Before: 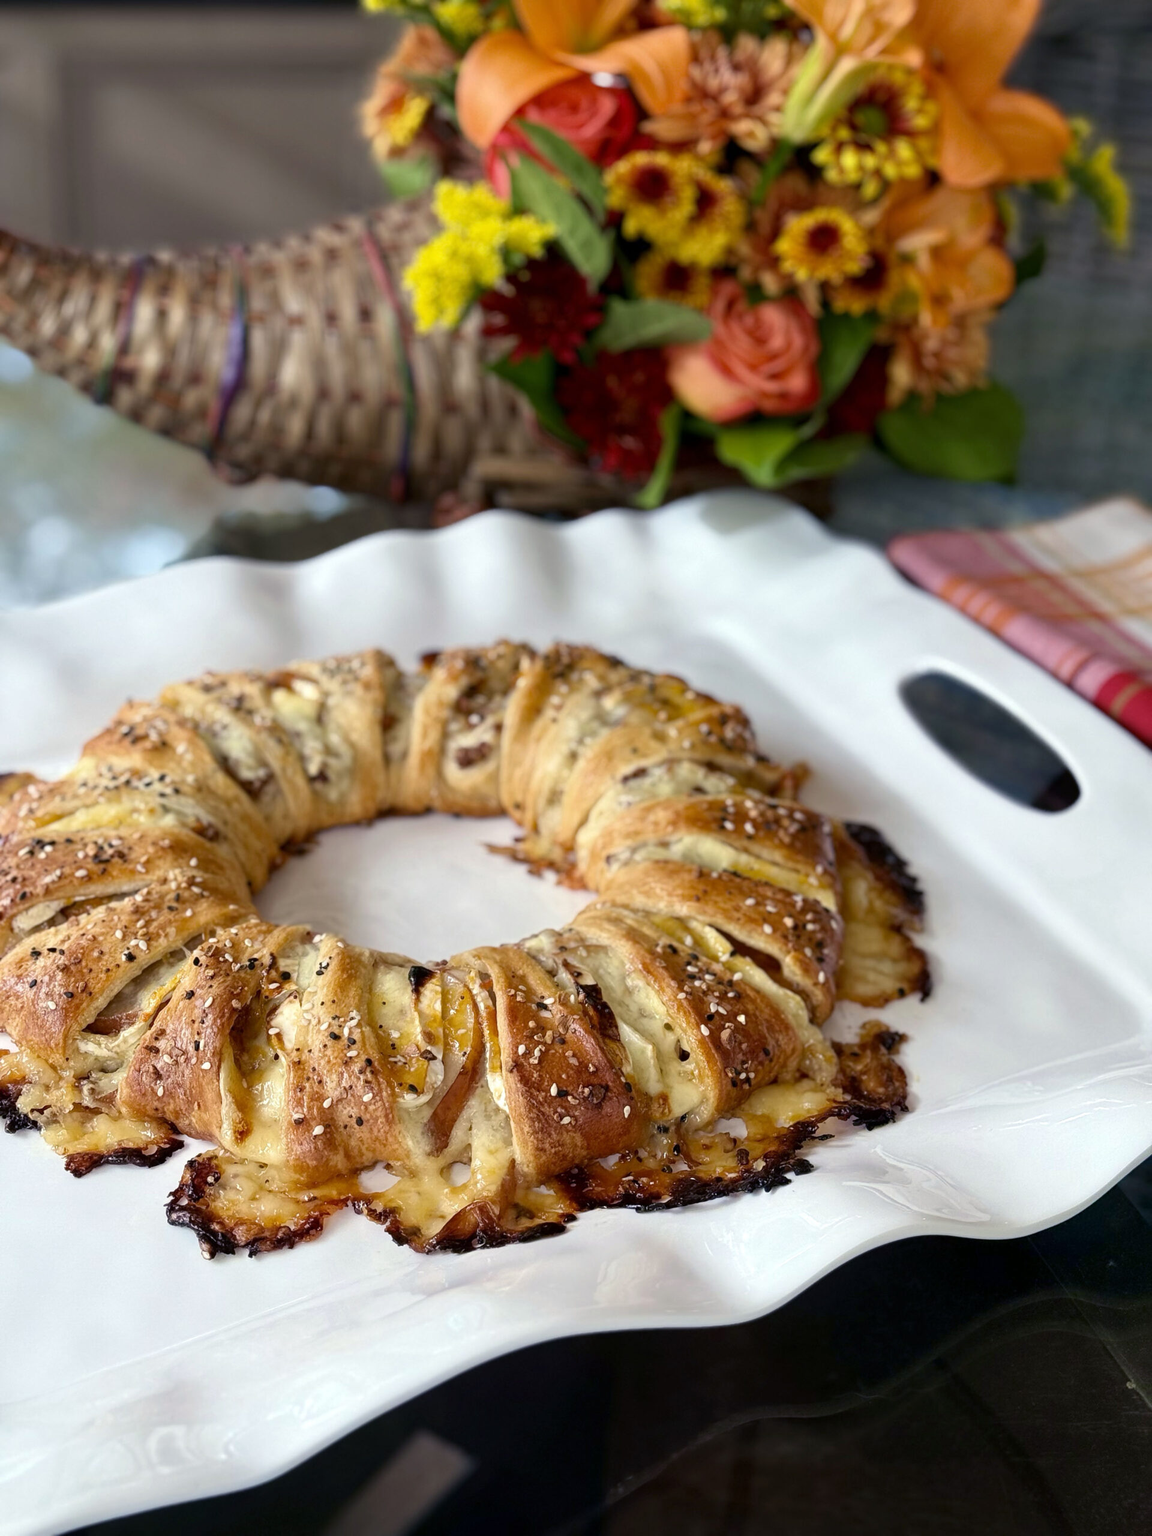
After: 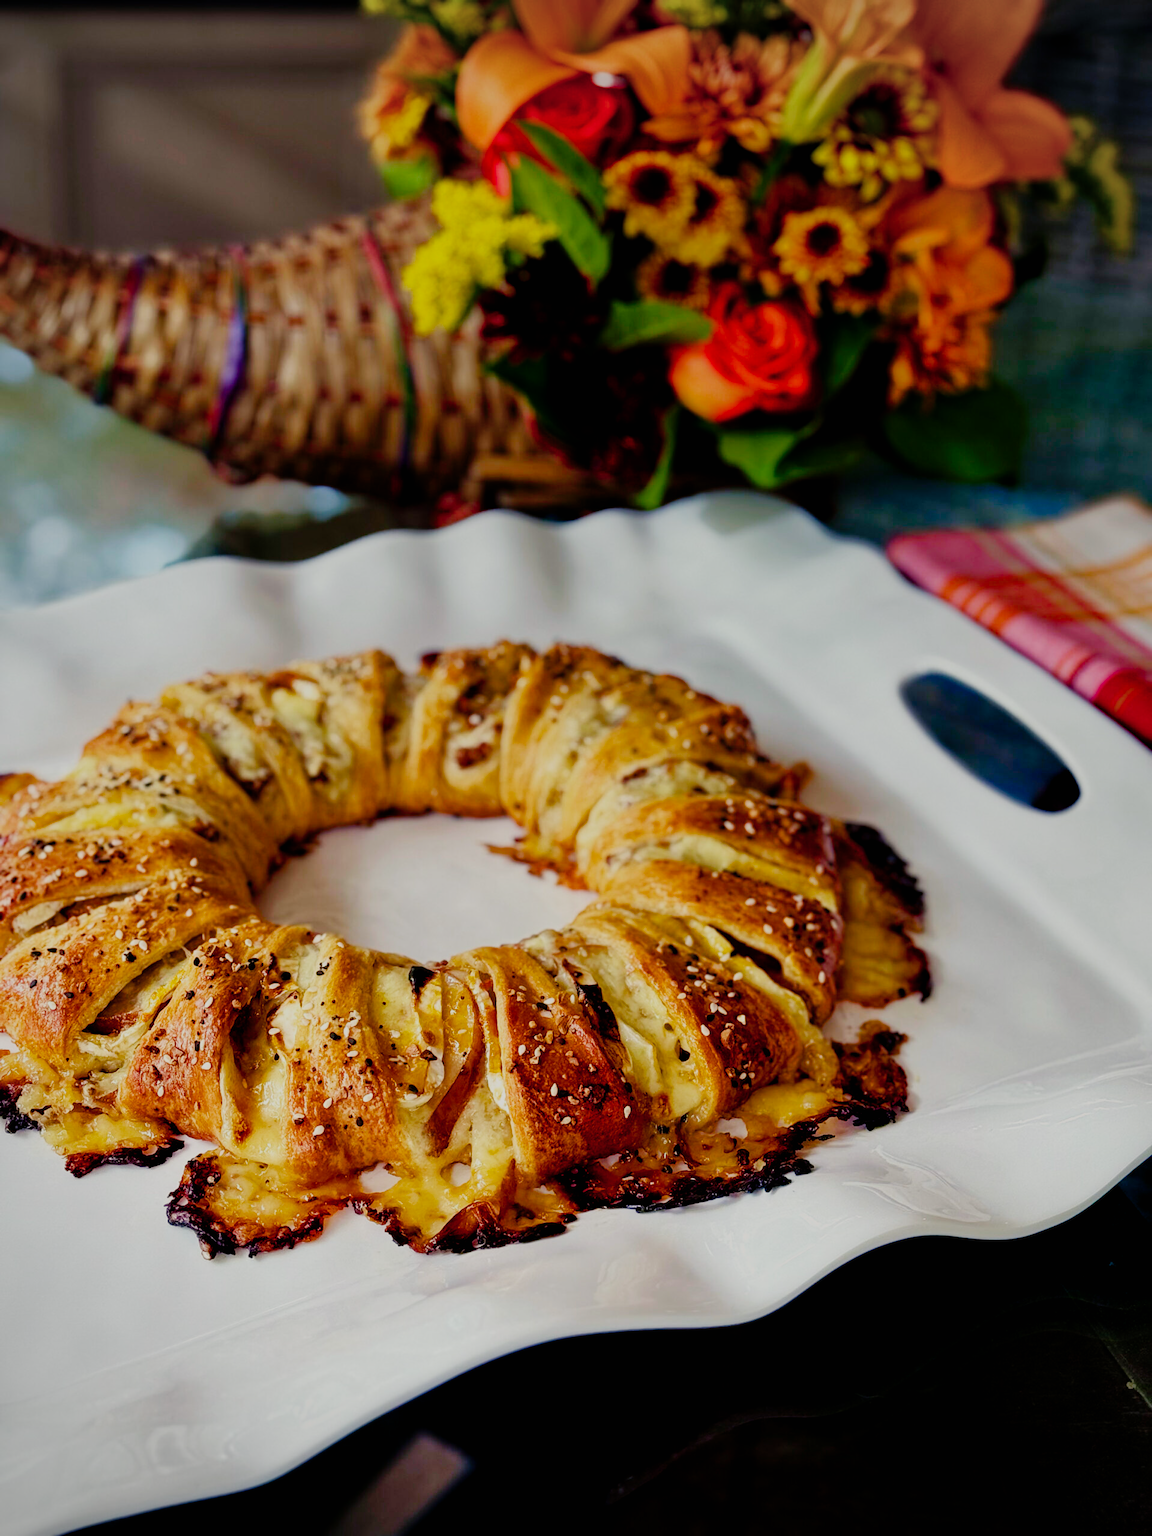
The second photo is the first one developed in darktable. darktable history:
sigmoid: contrast 1.7, skew -0.2, preserve hue 0%, red attenuation 0.1, red rotation 0.035, green attenuation 0.1, green rotation -0.017, blue attenuation 0.15, blue rotation -0.052, base primaries Rec2020
color balance rgb: shadows lift › chroma 1%, shadows lift › hue 240.84°, highlights gain › chroma 2%, highlights gain › hue 73.2°, global offset › luminance -0.5%, perceptual saturation grading › global saturation 20%, perceptual saturation grading › highlights -25%, perceptual saturation grading › shadows 50%, global vibrance 25.26%
vignetting: fall-off radius 60.92%
graduated density: rotation -0.352°, offset 57.64
shadows and highlights: on, module defaults
